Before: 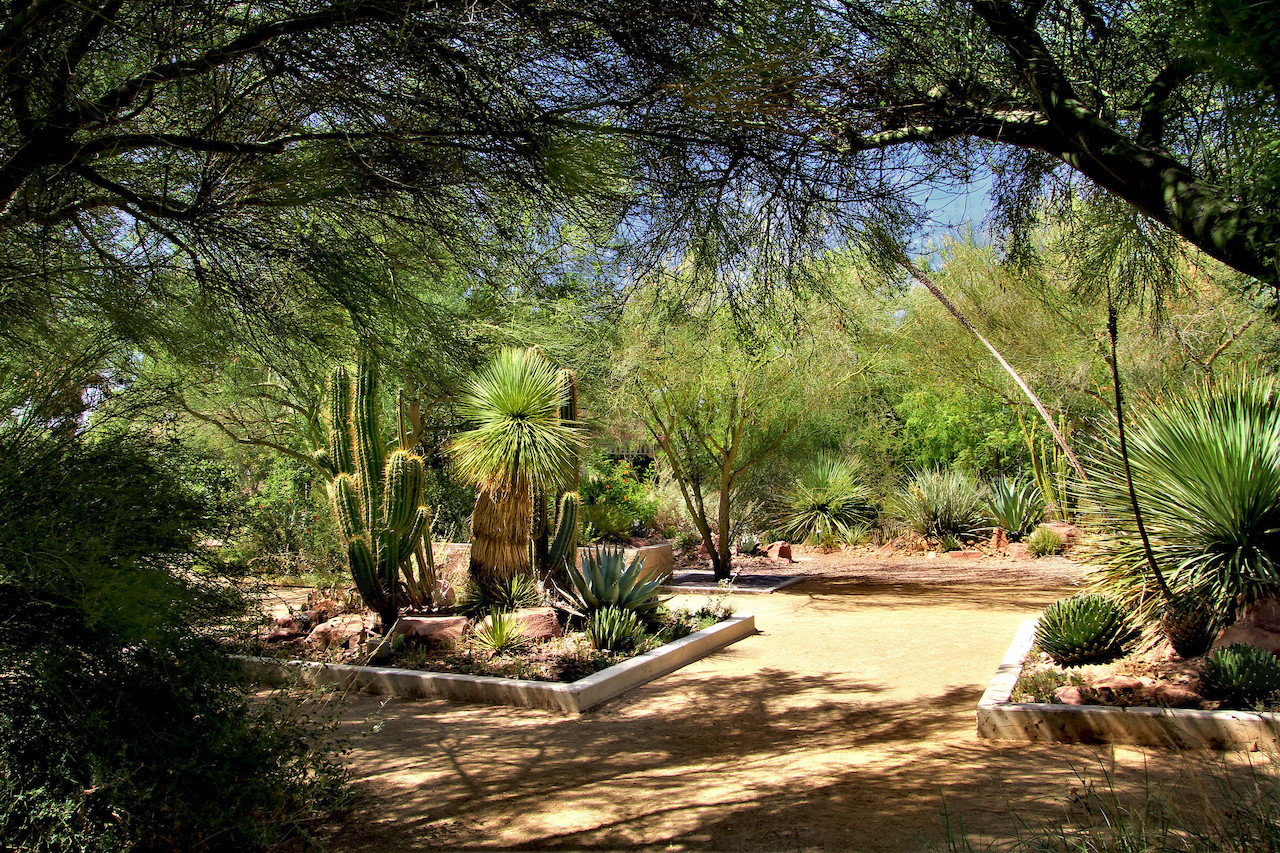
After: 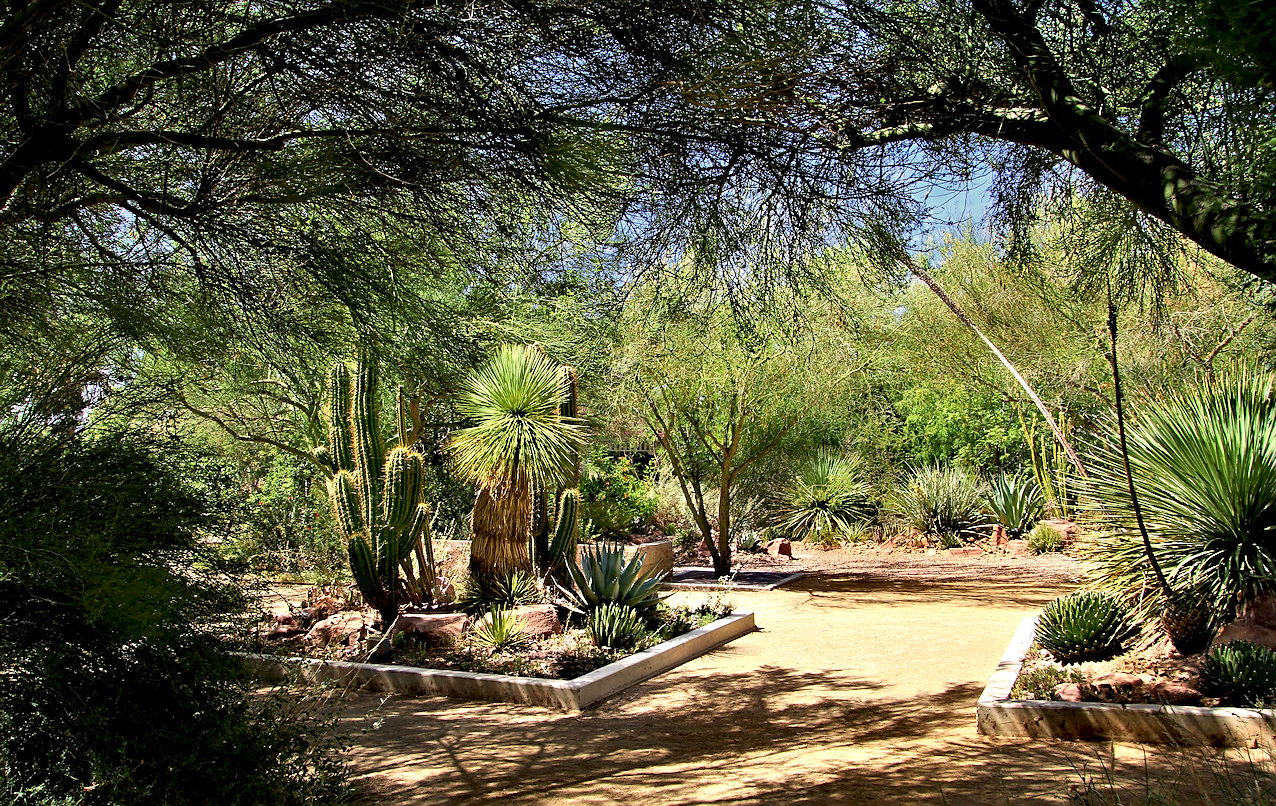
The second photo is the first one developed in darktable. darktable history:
crop: top 0.448%, right 0.264%, bottom 5.045%
sharpen: on, module defaults
contrast brightness saturation: contrast 0.14
